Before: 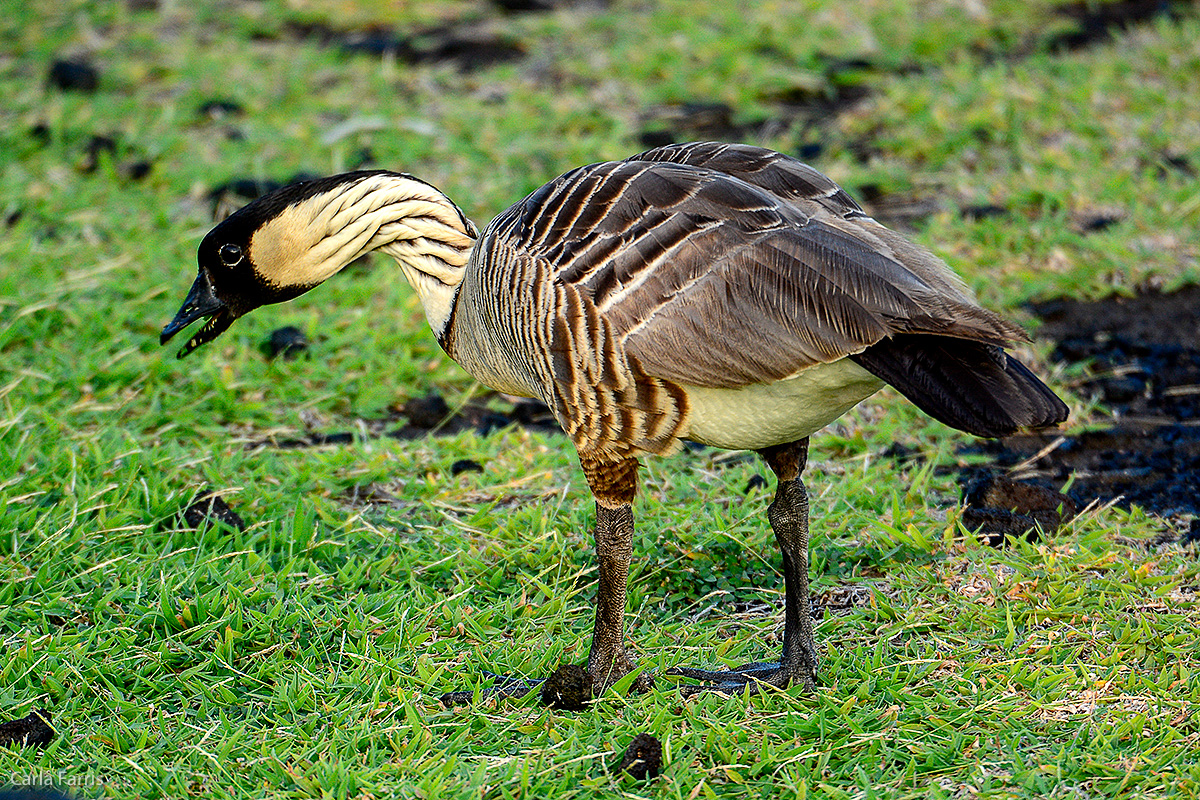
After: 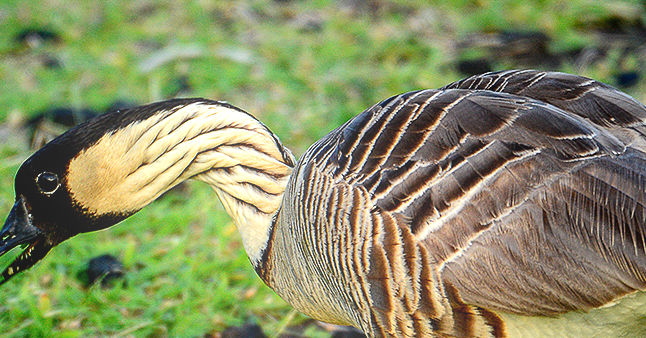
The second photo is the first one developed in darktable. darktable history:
crop: left 15.306%, top 9.065%, right 30.789%, bottom 48.638%
local contrast: highlights 100%, shadows 100%, detail 120%, midtone range 0.2
shadows and highlights: shadows 35, highlights -35, soften with gaussian
bloom: threshold 82.5%, strength 16.25%
